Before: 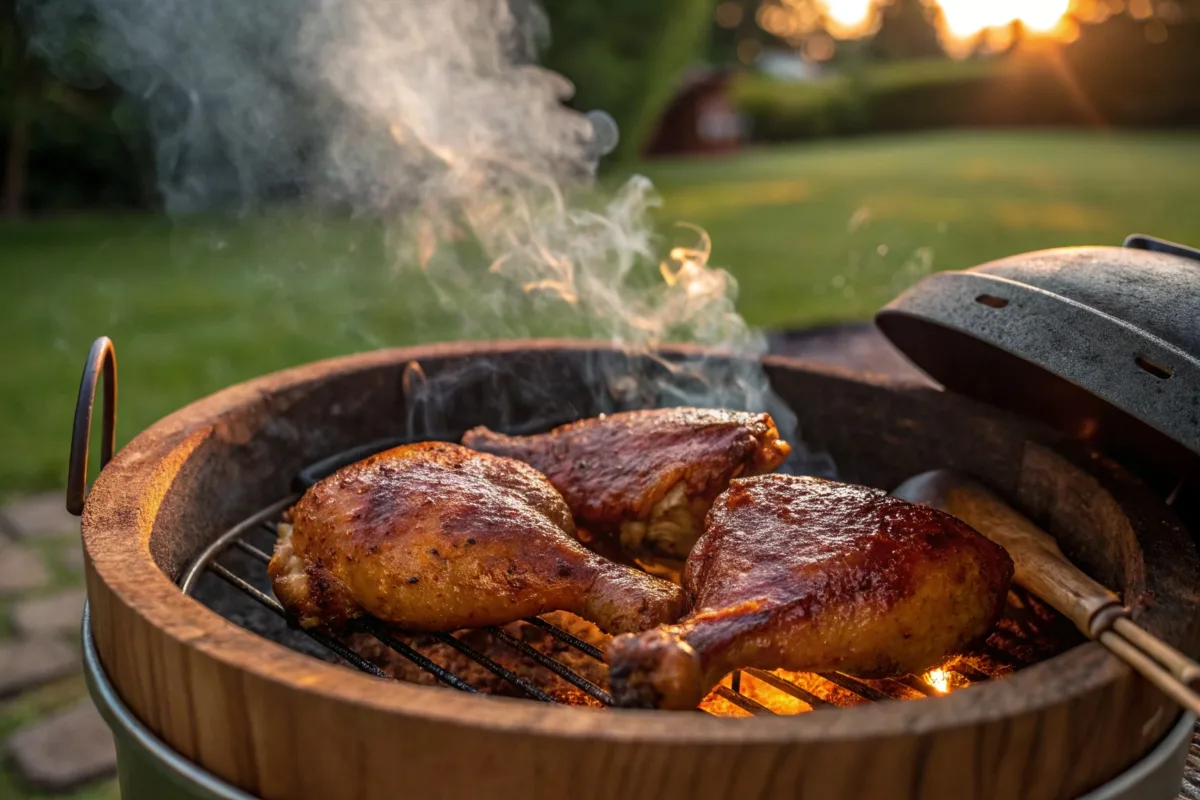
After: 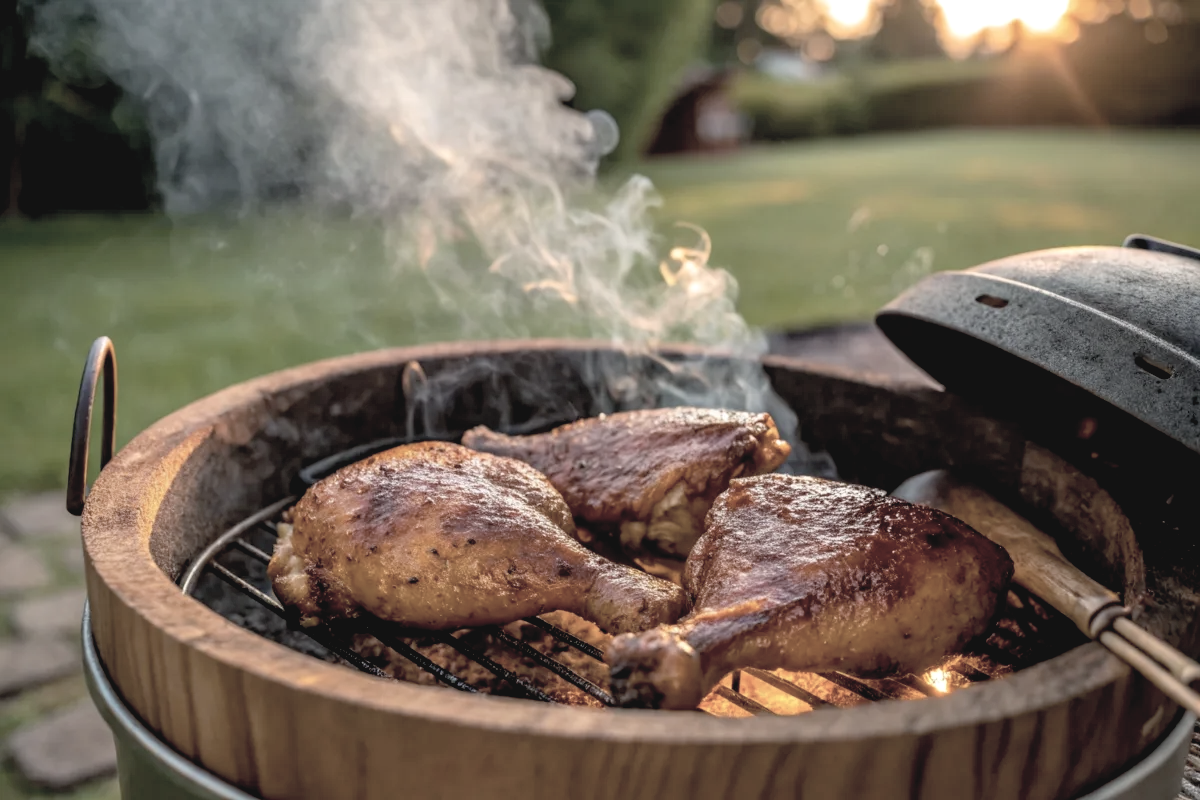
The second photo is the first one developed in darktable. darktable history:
exposure: black level correction 0.009, exposure 0.112 EV, compensate highlight preservation false
color balance rgb: global offset › luminance 0.216%, global offset › hue 169.94°, perceptual saturation grading › global saturation 0.168%, global vibrance 20%
contrast brightness saturation: brightness 0.186, saturation -0.481
